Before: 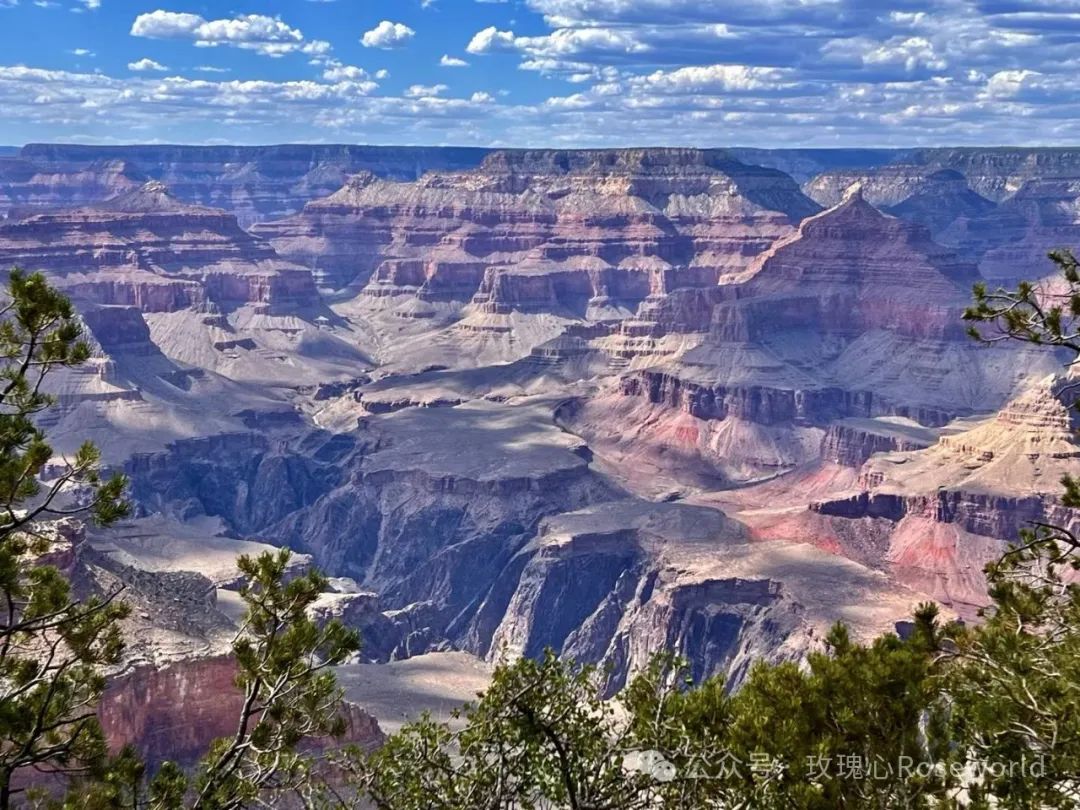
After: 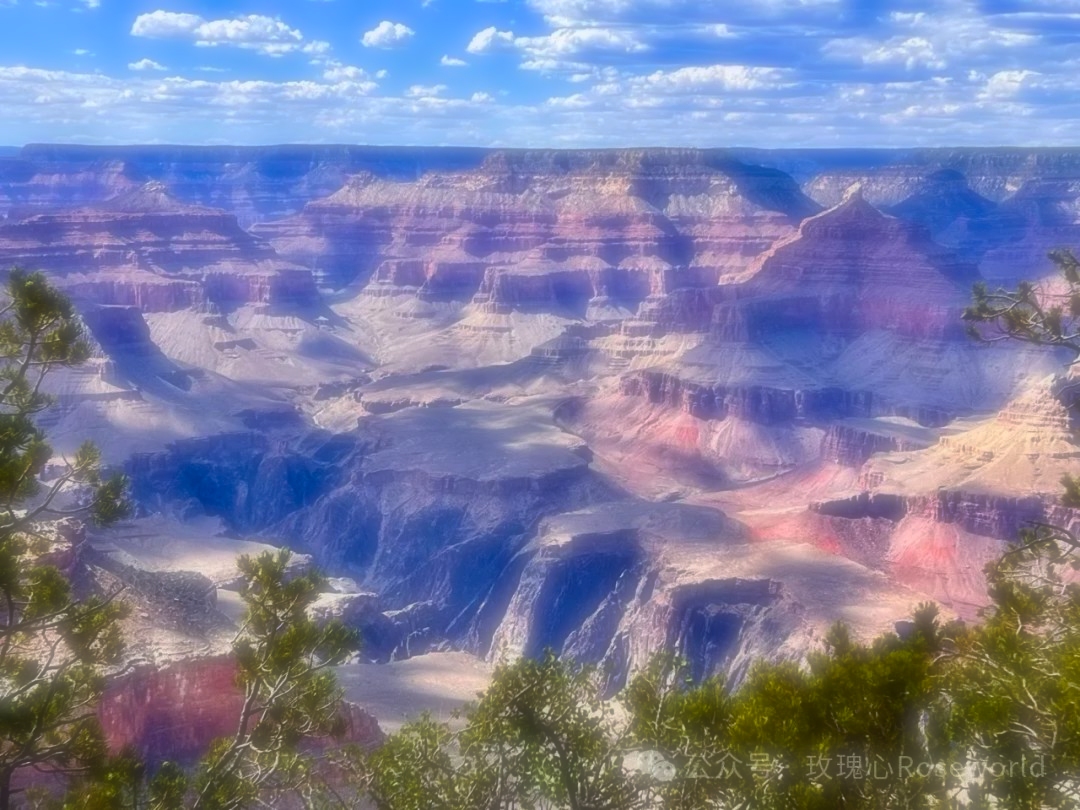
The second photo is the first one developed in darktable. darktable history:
soften: on, module defaults
exposure: exposure 0.078 EV, compensate highlight preservation false
color balance rgb: linear chroma grading › global chroma 15%, perceptual saturation grading › global saturation 30%
